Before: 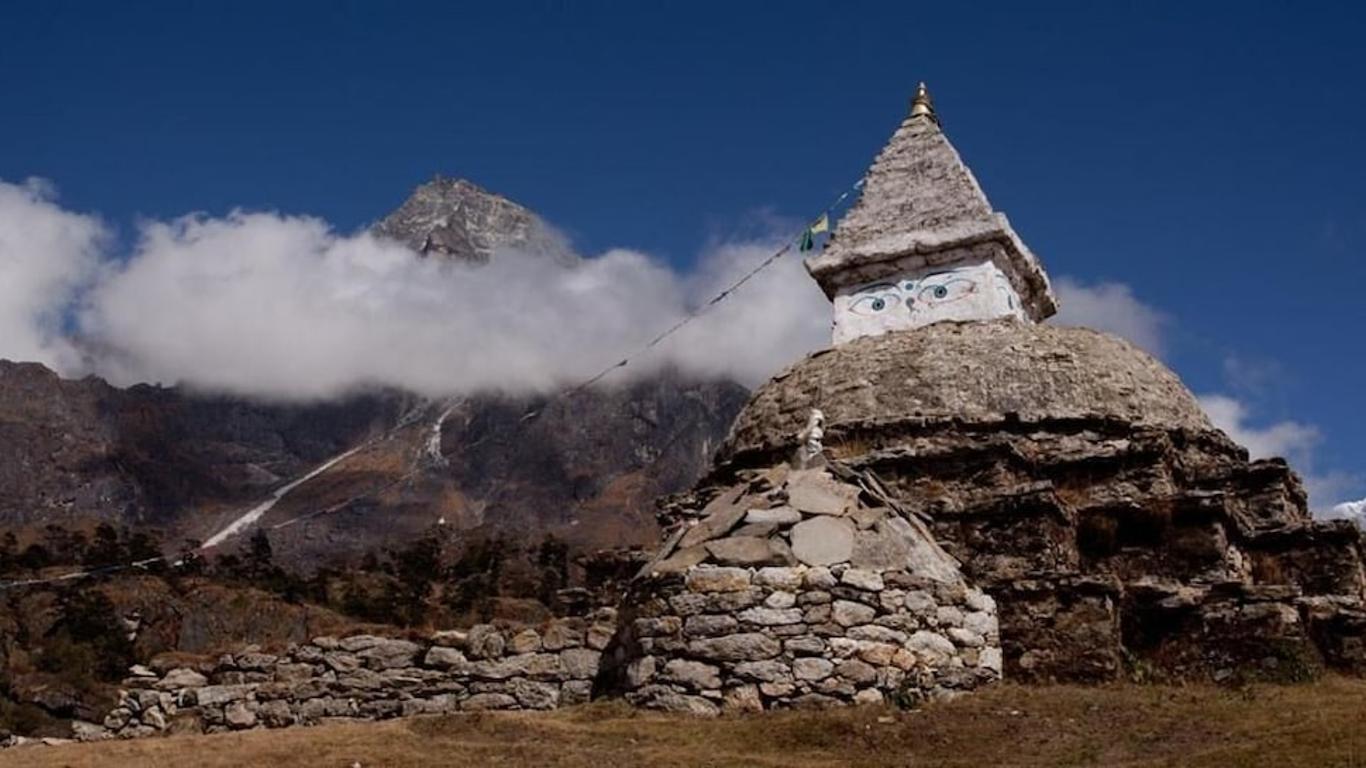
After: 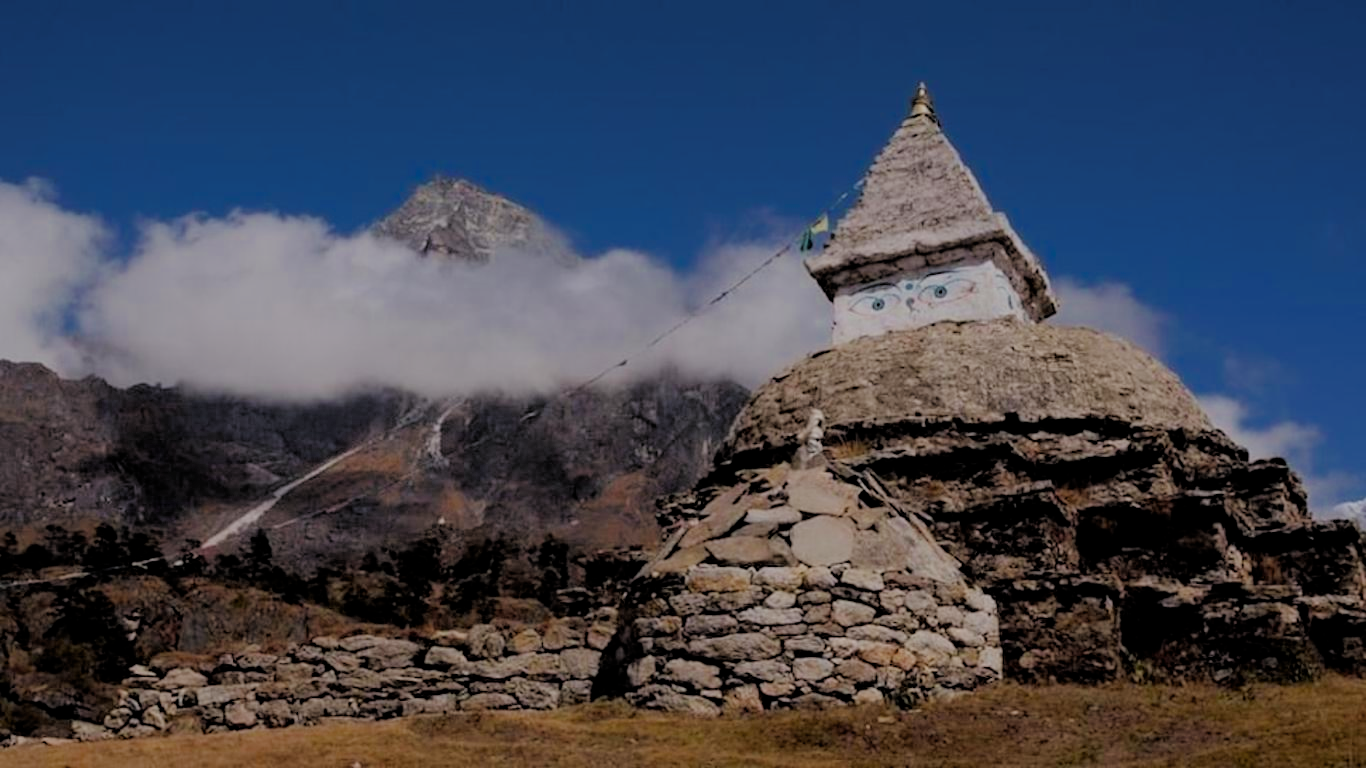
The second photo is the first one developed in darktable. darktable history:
color balance rgb: perceptual saturation grading › global saturation 25.748%
filmic rgb: middle gray luminance 3.4%, black relative exposure -5.91 EV, white relative exposure 6.37 EV, threshold 5.96 EV, dynamic range scaling 22.28%, target black luminance 0%, hardness 2.32, latitude 45.64%, contrast 0.792, highlights saturation mix 98.86%, shadows ↔ highlights balance 0.149%, enable highlight reconstruction true
exposure: compensate highlight preservation false
